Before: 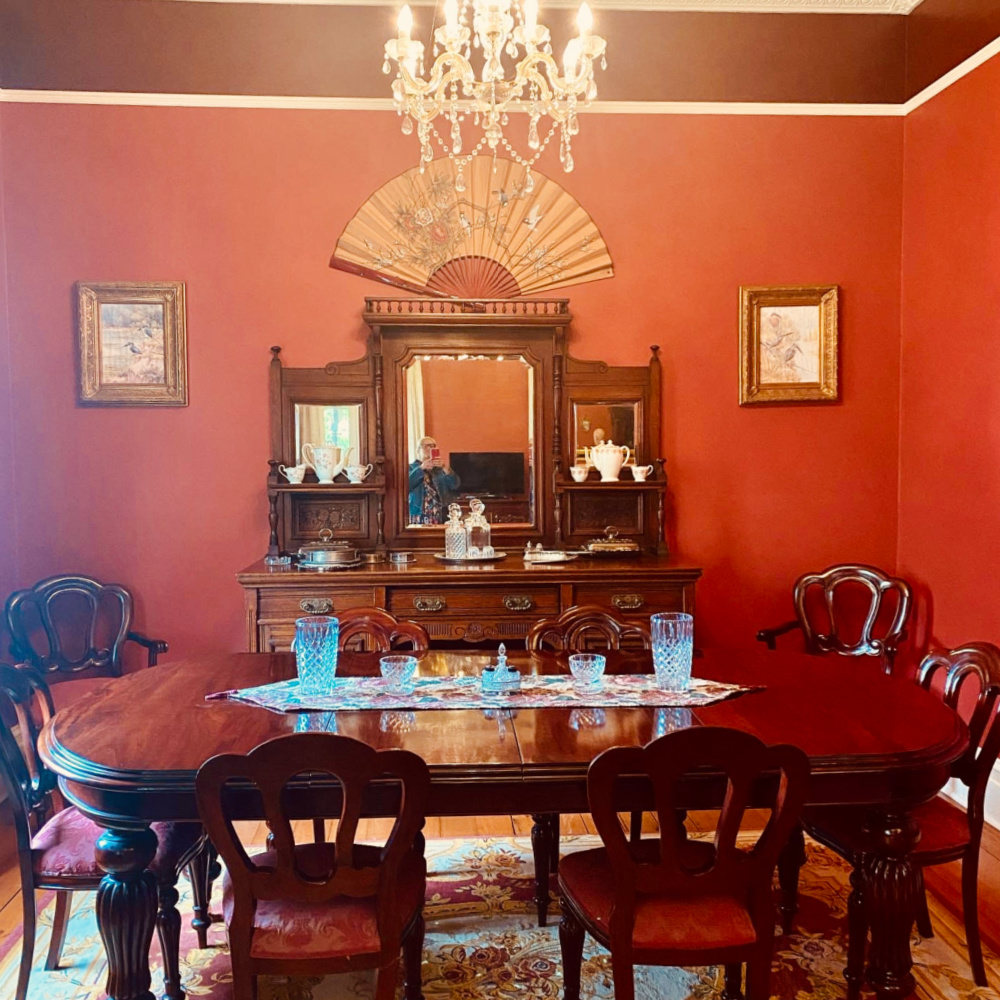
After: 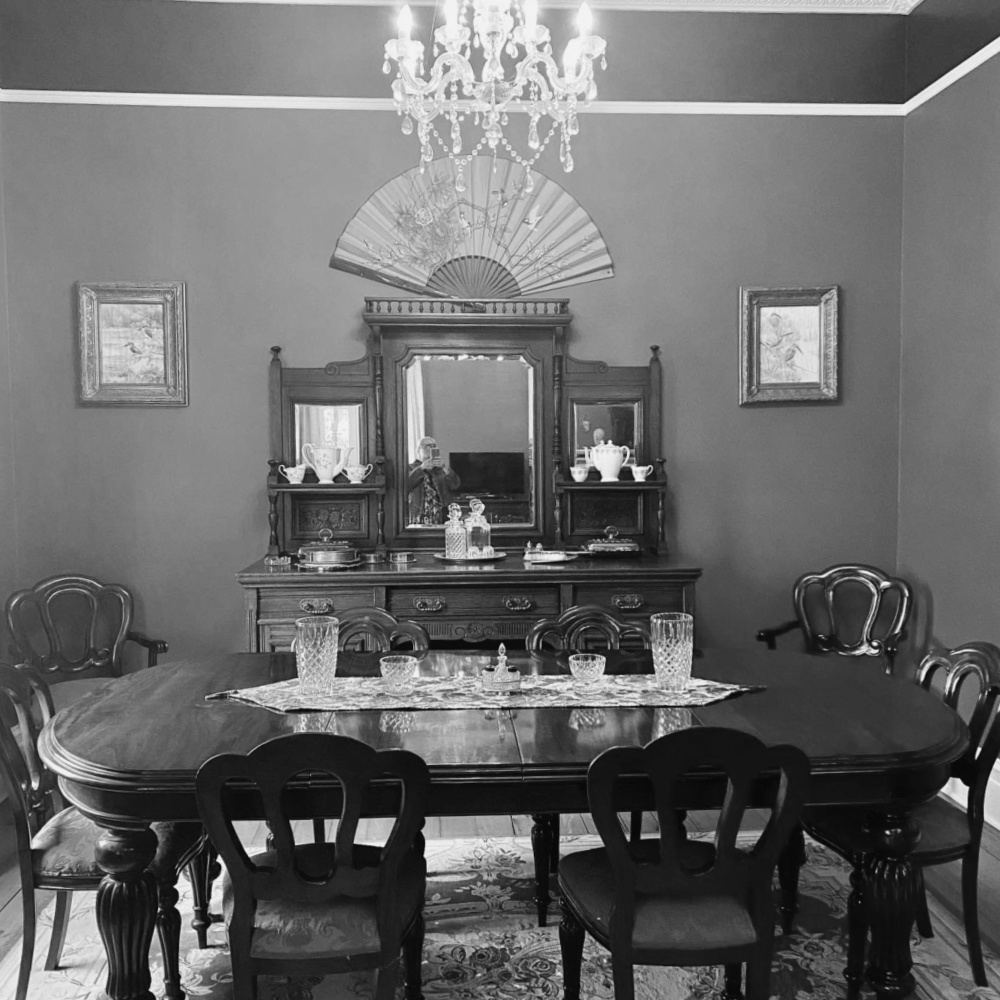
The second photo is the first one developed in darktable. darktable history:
color correction: saturation 0.5
monochrome: a 32, b 64, size 2.3
